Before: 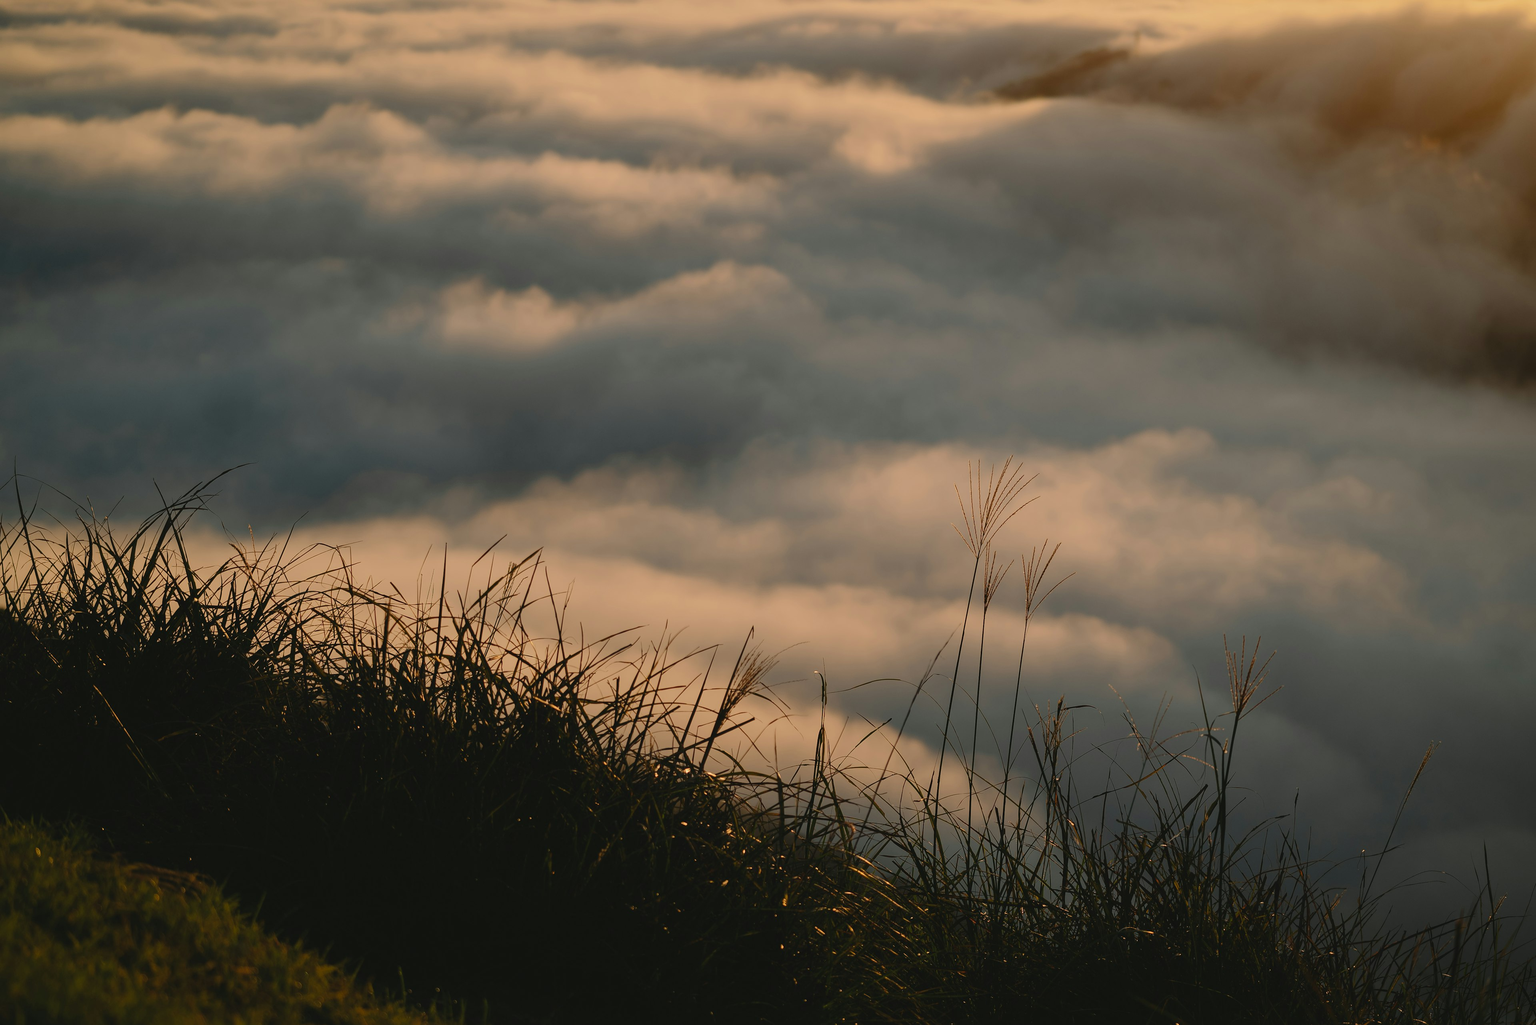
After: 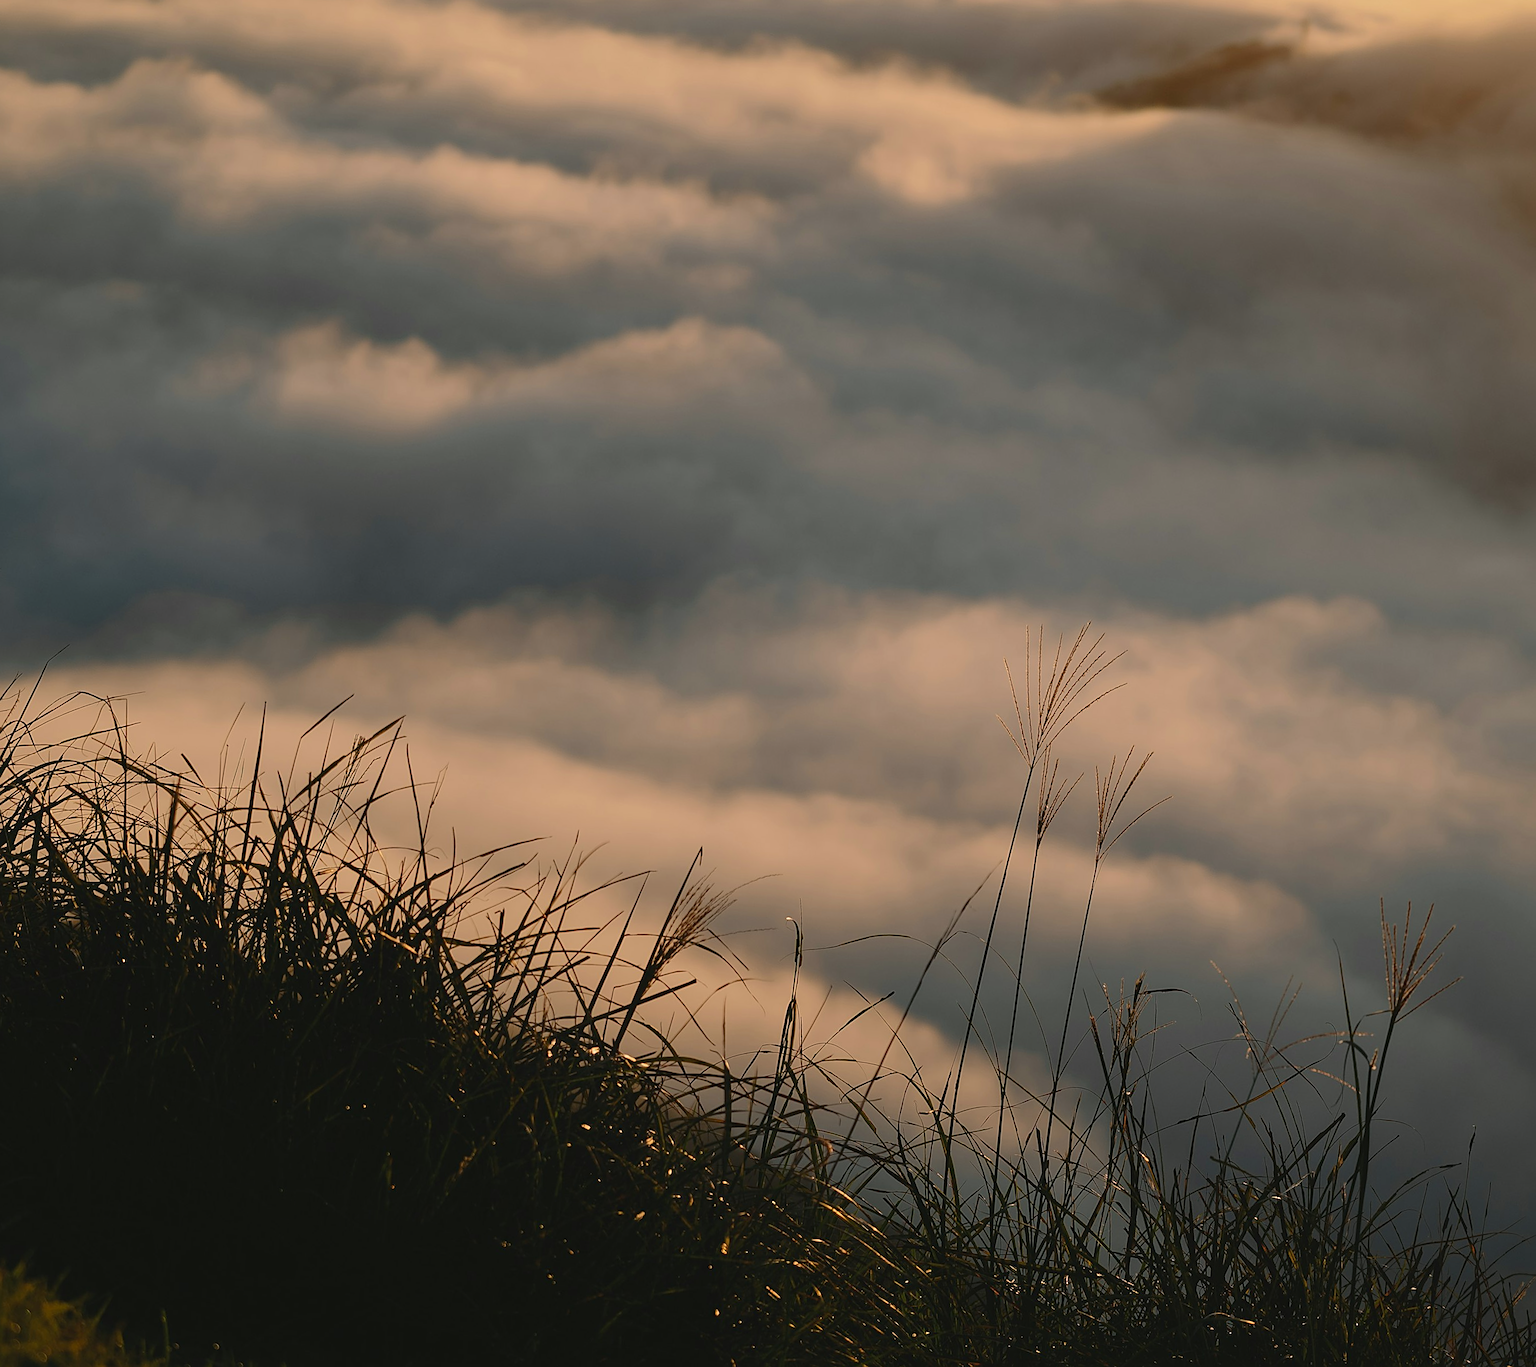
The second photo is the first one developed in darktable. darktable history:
sharpen: on, module defaults
crop and rotate: angle -3.27°, left 14.277%, top 0.028%, right 10.766%, bottom 0.028%
white balance: red 1.004, blue 1.024
